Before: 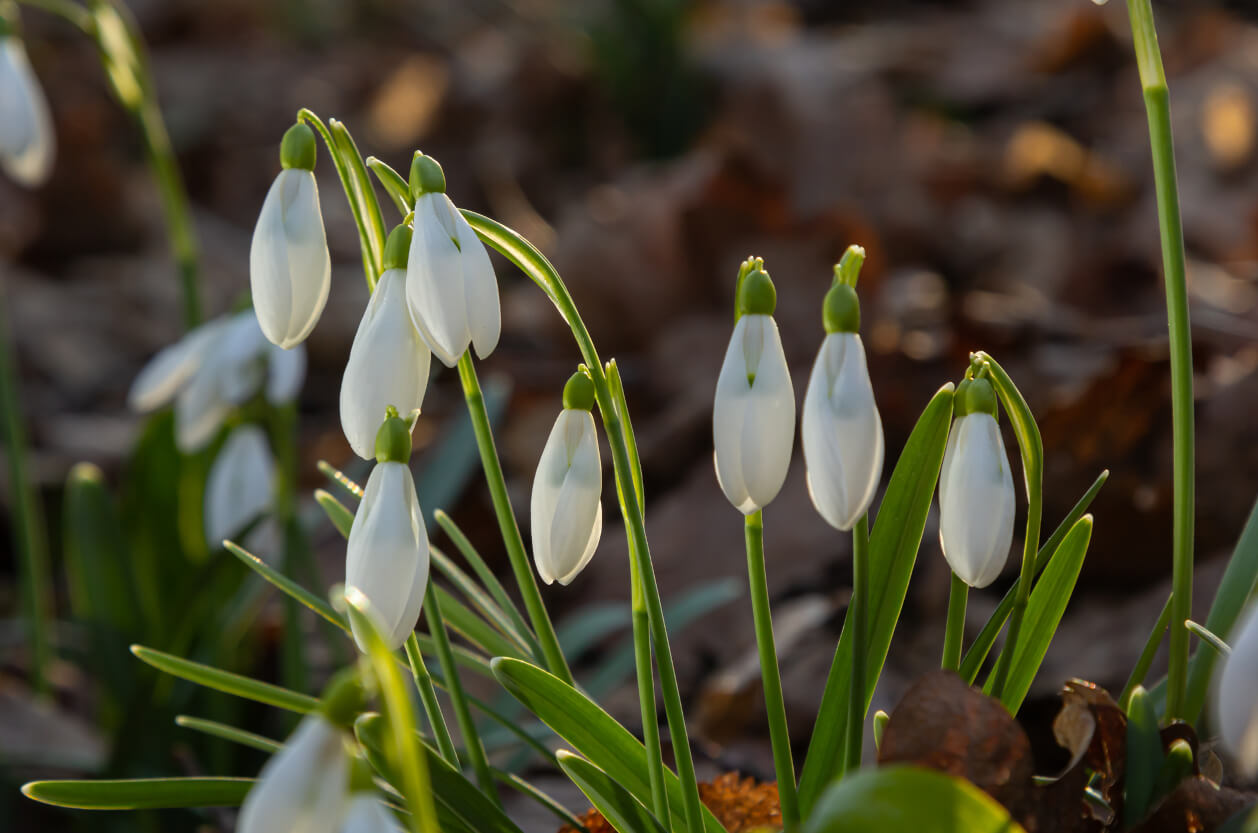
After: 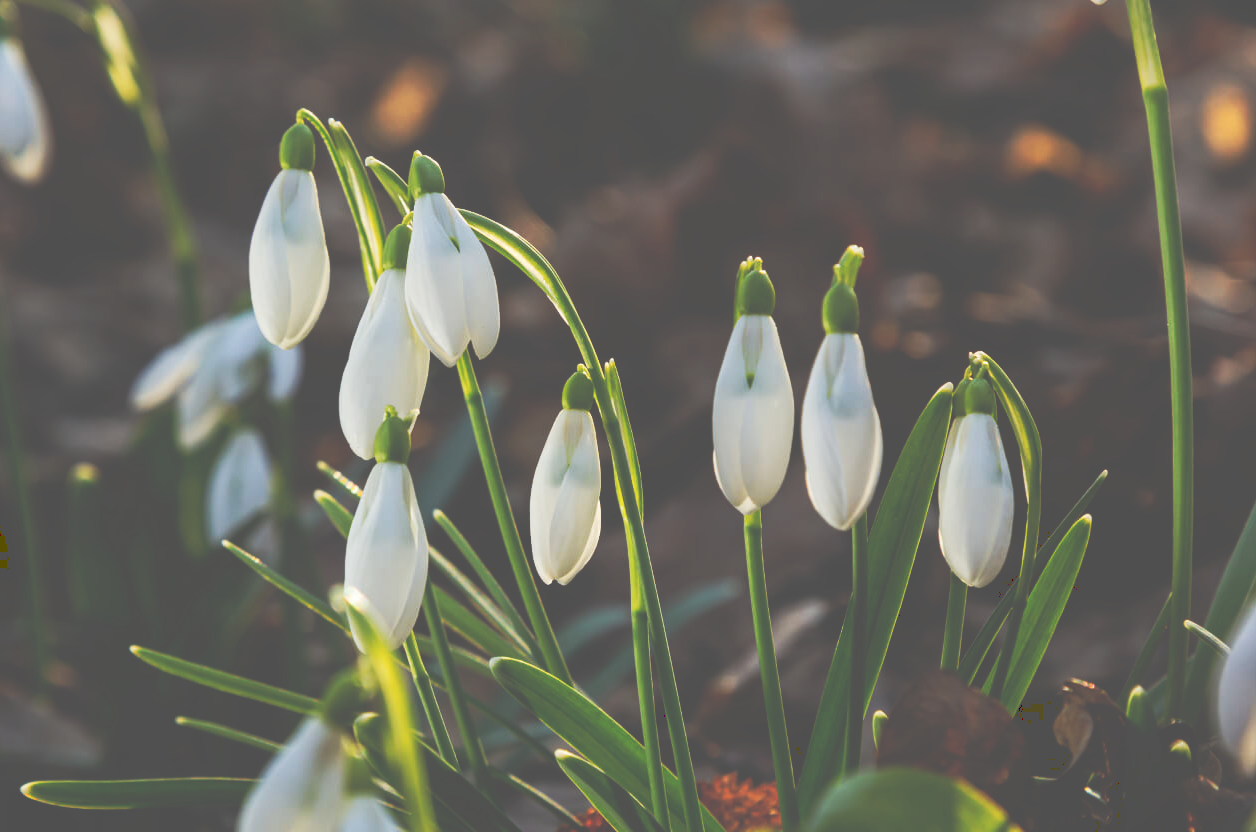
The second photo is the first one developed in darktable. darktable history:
crop and rotate: left 0.126%
tone curve: curves: ch0 [(0, 0) (0.003, 0.334) (0.011, 0.338) (0.025, 0.338) (0.044, 0.338) (0.069, 0.339) (0.1, 0.342) (0.136, 0.343) (0.177, 0.349) (0.224, 0.36) (0.277, 0.385) (0.335, 0.42) (0.399, 0.465) (0.468, 0.535) (0.543, 0.632) (0.623, 0.73) (0.709, 0.814) (0.801, 0.879) (0.898, 0.935) (1, 1)], preserve colors none
